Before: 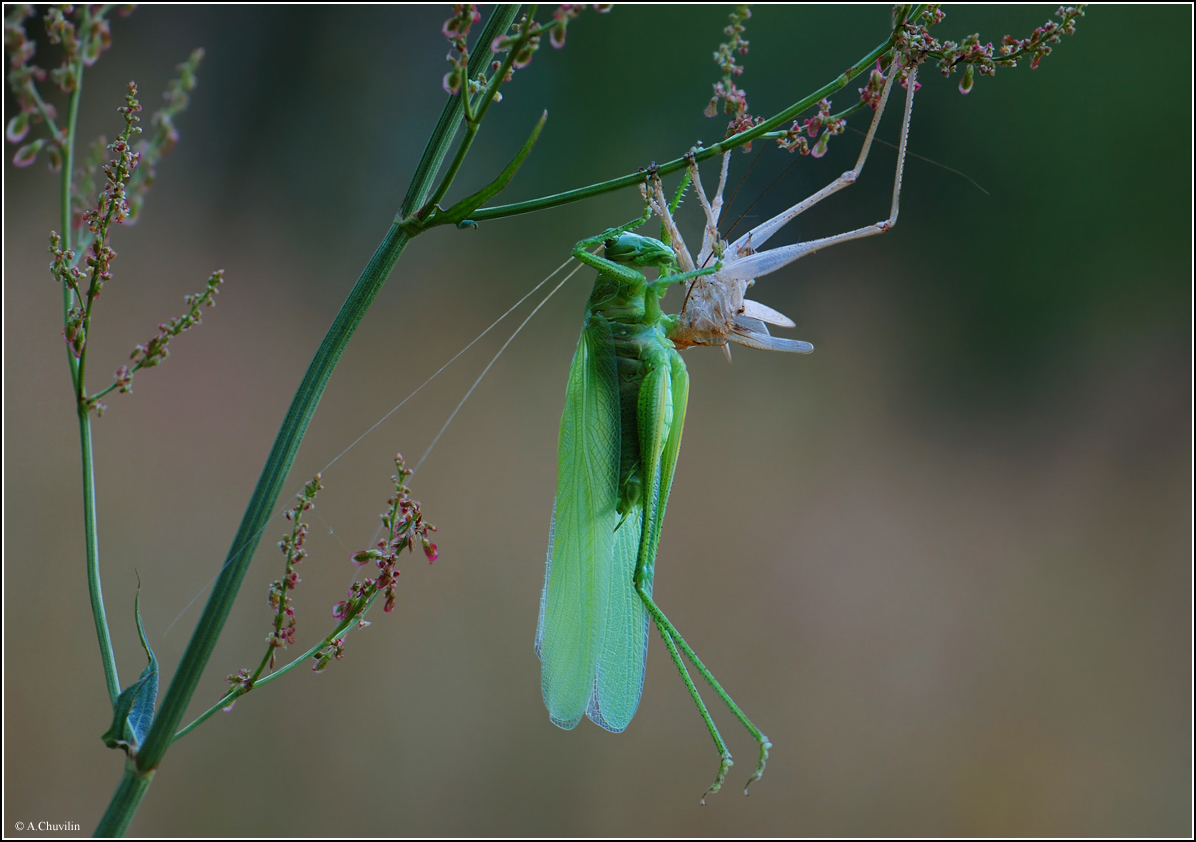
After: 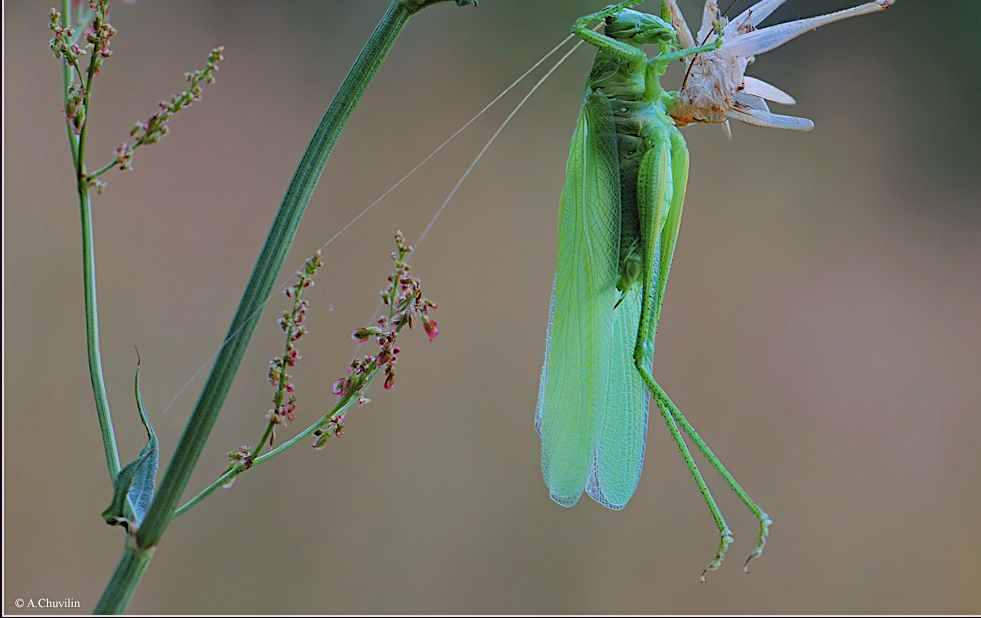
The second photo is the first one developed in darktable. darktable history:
exposure: exposure -0.293 EV, compensate highlight preservation false
bloom: size 9%, threshold 100%, strength 7%
haze removal: compatibility mode true, adaptive false
sharpen: on, module defaults
shadows and highlights: shadows 20.55, highlights -20.99, soften with gaussian
global tonemap: drago (0.7, 100)
white balance: emerald 1
crop: top 26.531%, right 17.959%
